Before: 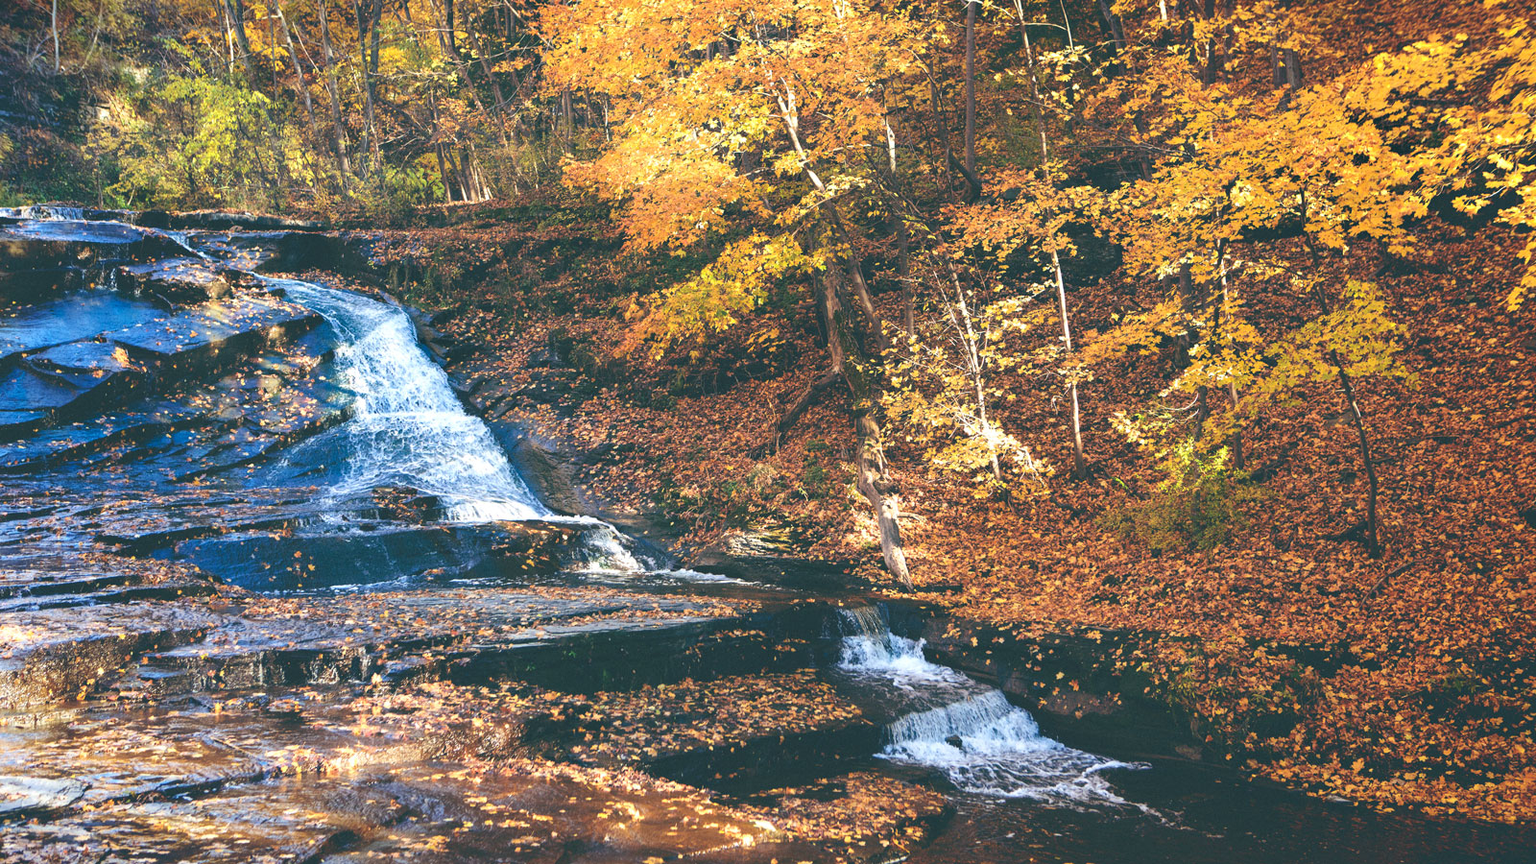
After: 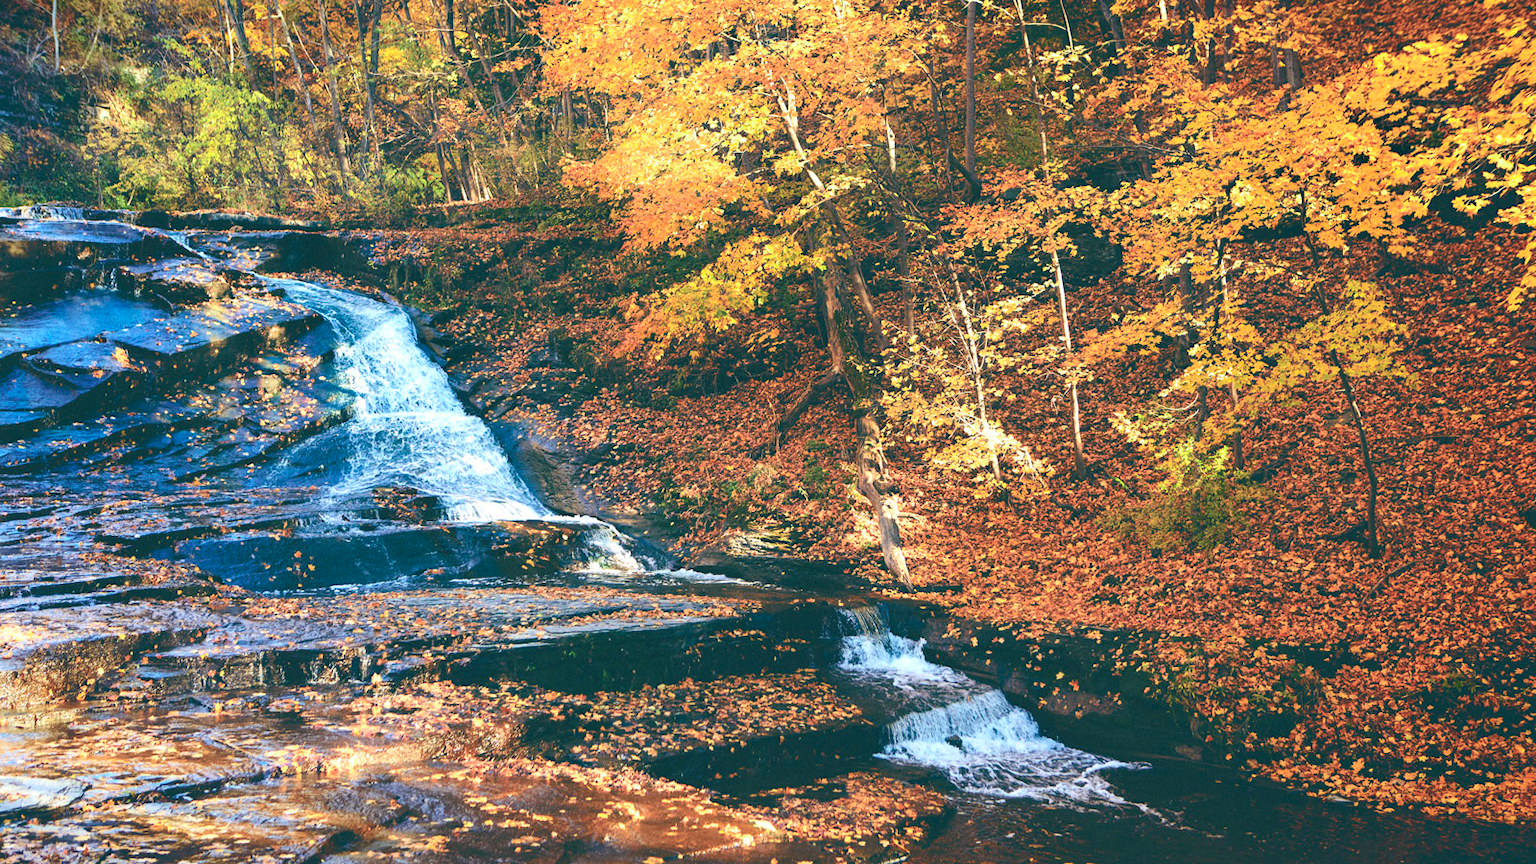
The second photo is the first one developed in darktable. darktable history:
tone curve: curves: ch0 [(0, 0.024) (0.049, 0.038) (0.176, 0.162) (0.325, 0.324) (0.438, 0.465) (0.598, 0.645) (0.843, 0.879) (1, 1)]; ch1 [(0, 0) (0.351, 0.347) (0.446, 0.42) (0.481, 0.463) (0.504, 0.504) (0.522, 0.521) (0.546, 0.563) (0.622, 0.664) (0.728, 0.786) (1, 1)]; ch2 [(0, 0) (0.327, 0.324) (0.427, 0.413) (0.458, 0.444) (0.502, 0.504) (0.526, 0.539) (0.547, 0.581) (0.612, 0.634) (0.76, 0.765) (1, 1)], color space Lab, independent channels, preserve colors none
